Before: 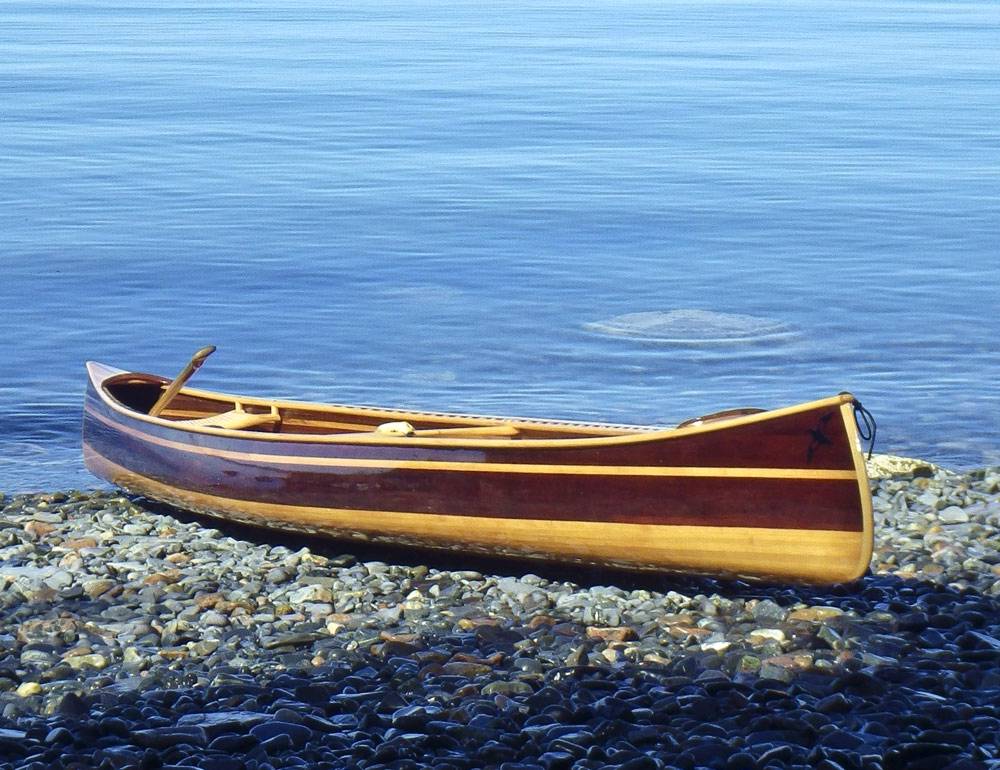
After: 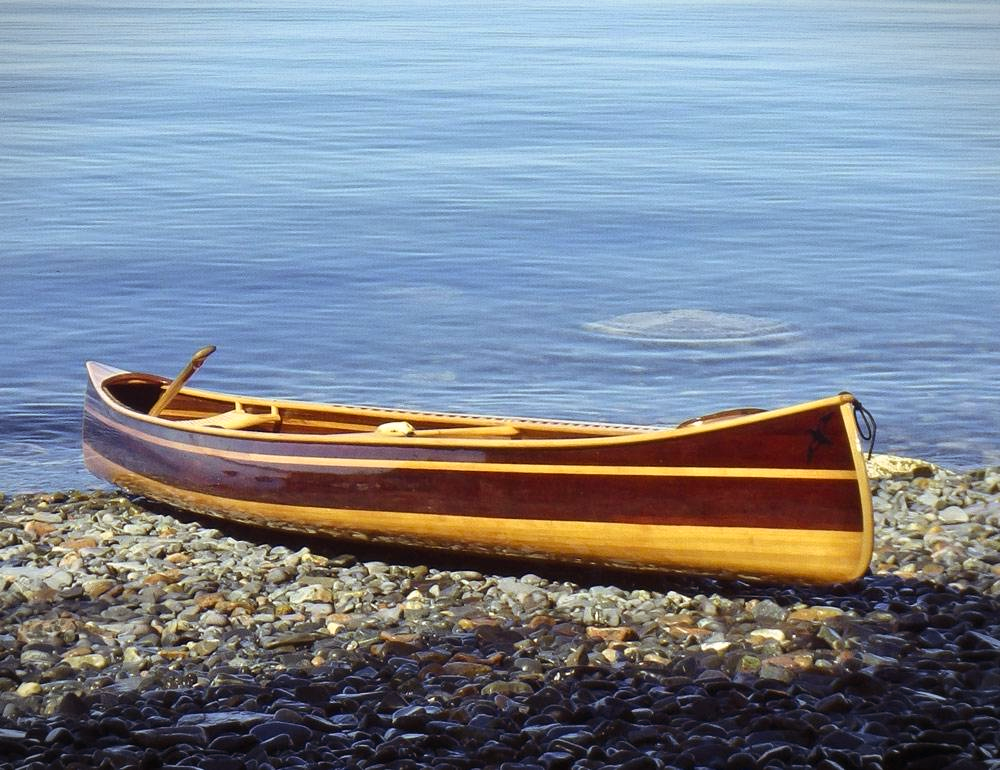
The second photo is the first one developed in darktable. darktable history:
color balance rgb: shadows lift › chroma 4.41%, shadows lift › hue 27°, power › chroma 2.5%, power › hue 70°, highlights gain › chroma 1%, highlights gain › hue 27°, saturation formula JzAzBz (2021)
vignetting: fall-off start 100%, fall-off radius 64.94%, automatic ratio true, unbound false
